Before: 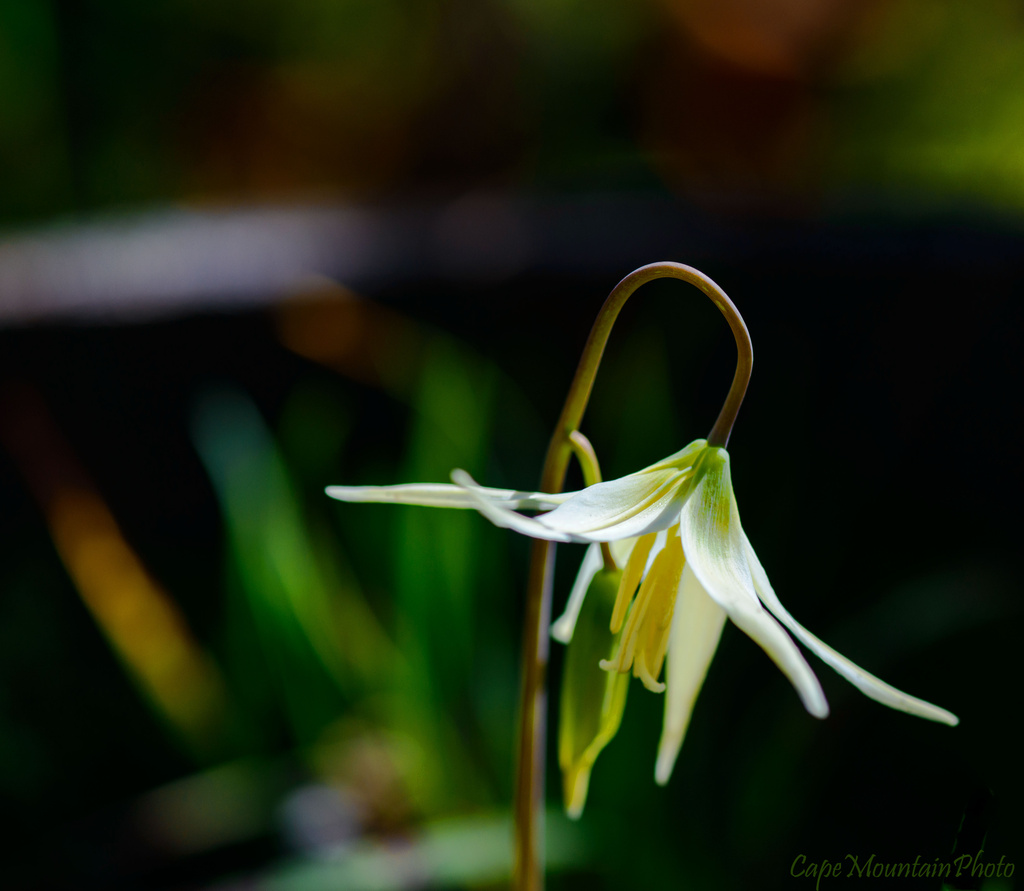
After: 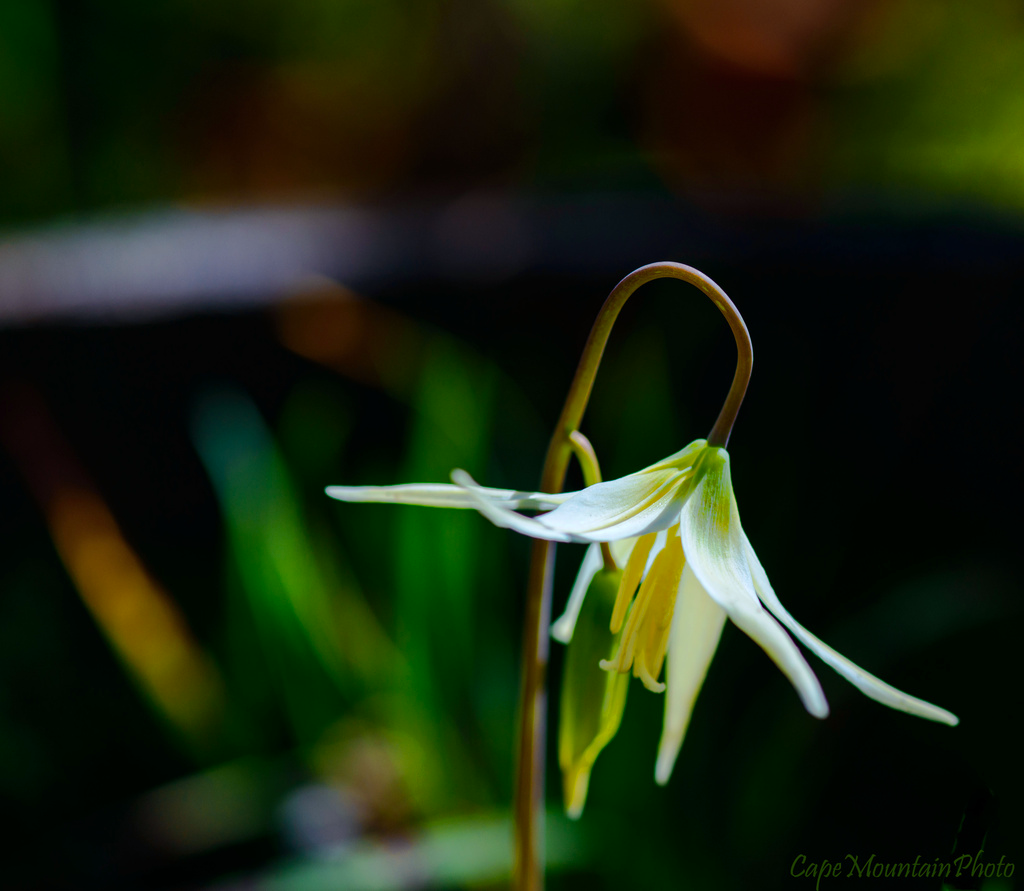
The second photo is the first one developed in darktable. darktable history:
color calibration: output R [0.972, 0.068, -0.094, 0], output G [-0.178, 1.216, -0.086, 0], output B [0.095, -0.136, 0.98, 0], illuminant as shot in camera, x 0.358, y 0.373, temperature 4628.91 K
